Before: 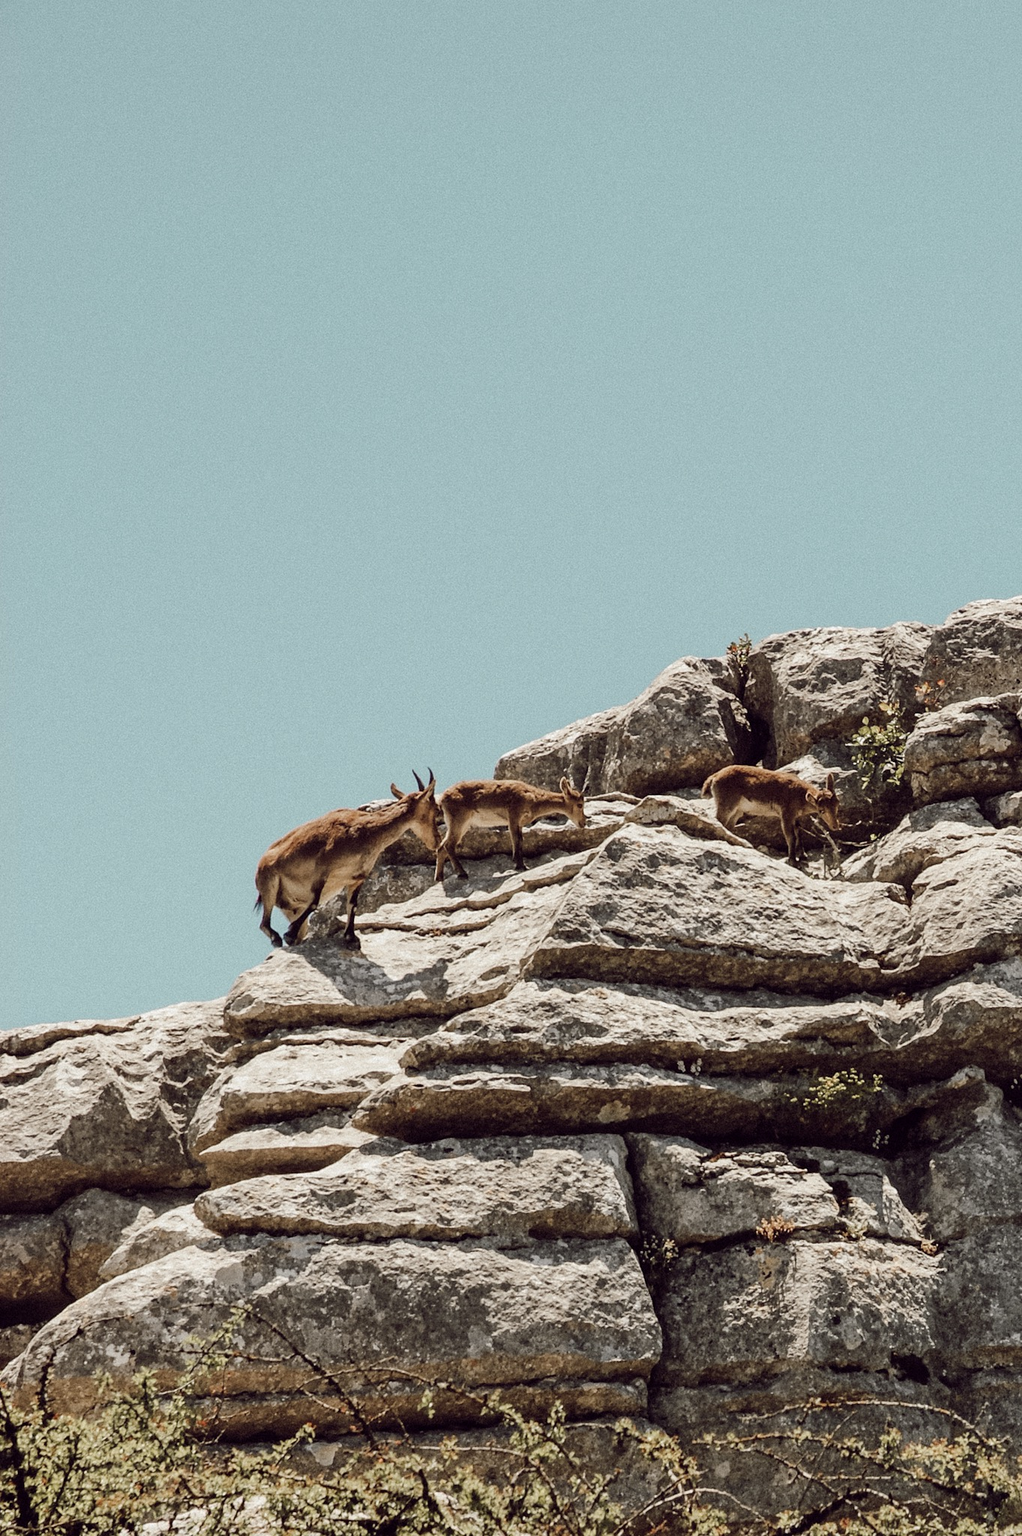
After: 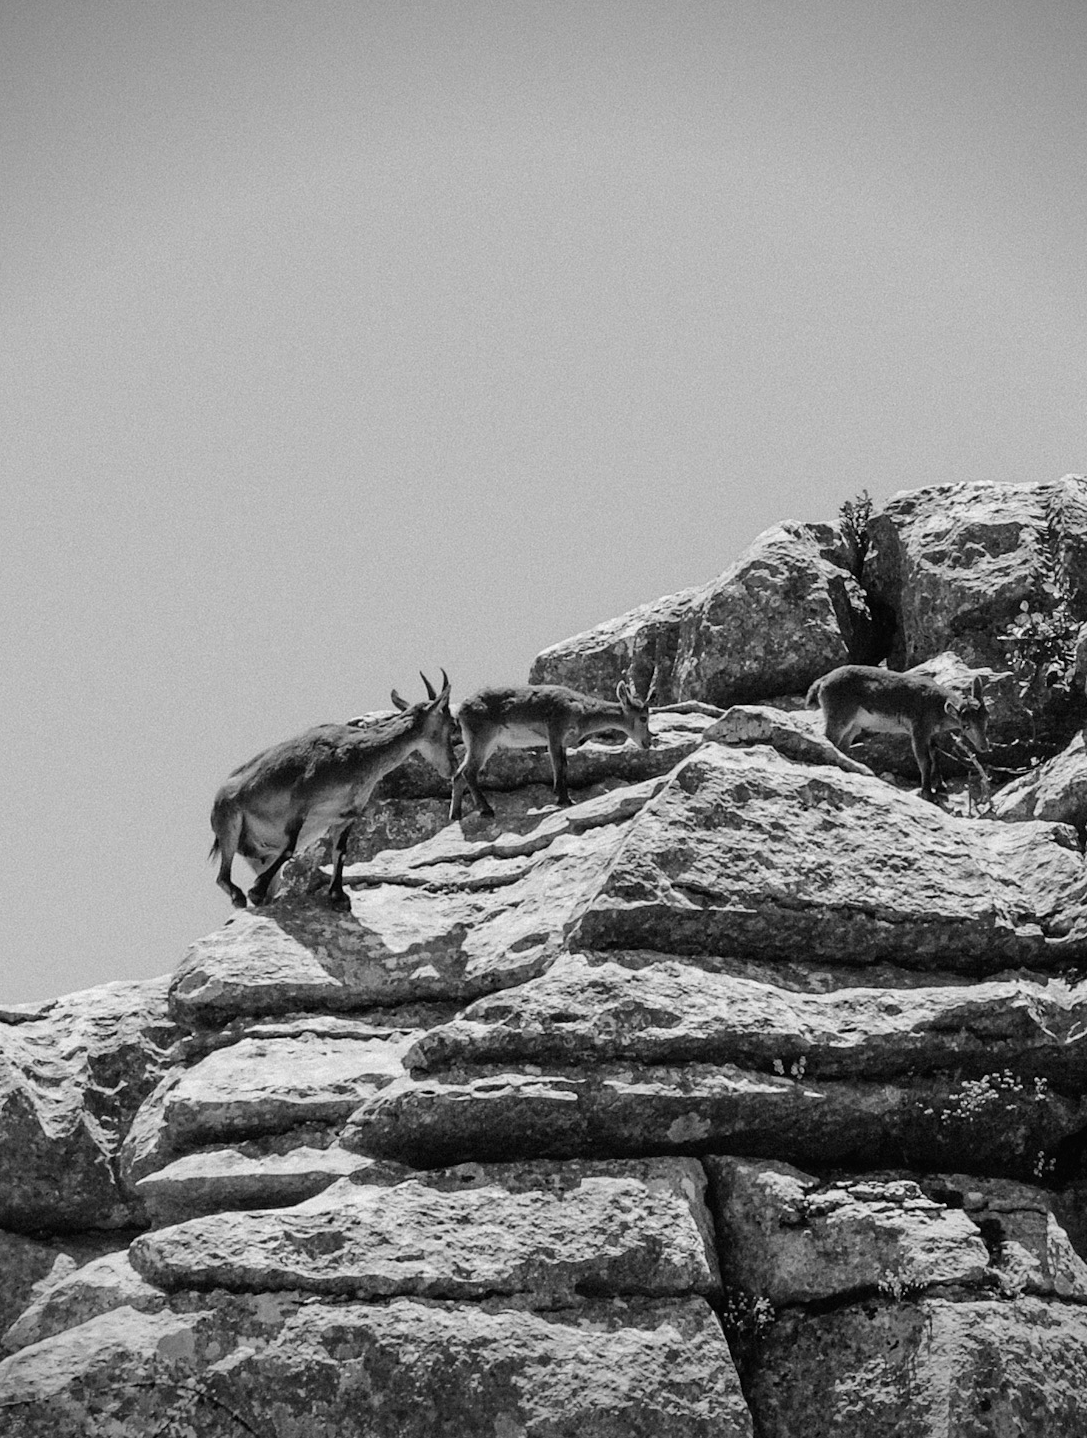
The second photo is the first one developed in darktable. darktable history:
crop: left 9.603%, top 17.376%, right 10.61%, bottom 12.368%
vignetting: fall-off start 97.12%, width/height ratio 1.179
color calibration: output gray [0.18, 0.41, 0.41, 0], illuminant as shot in camera, x 0.358, y 0.373, temperature 4628.91 K
